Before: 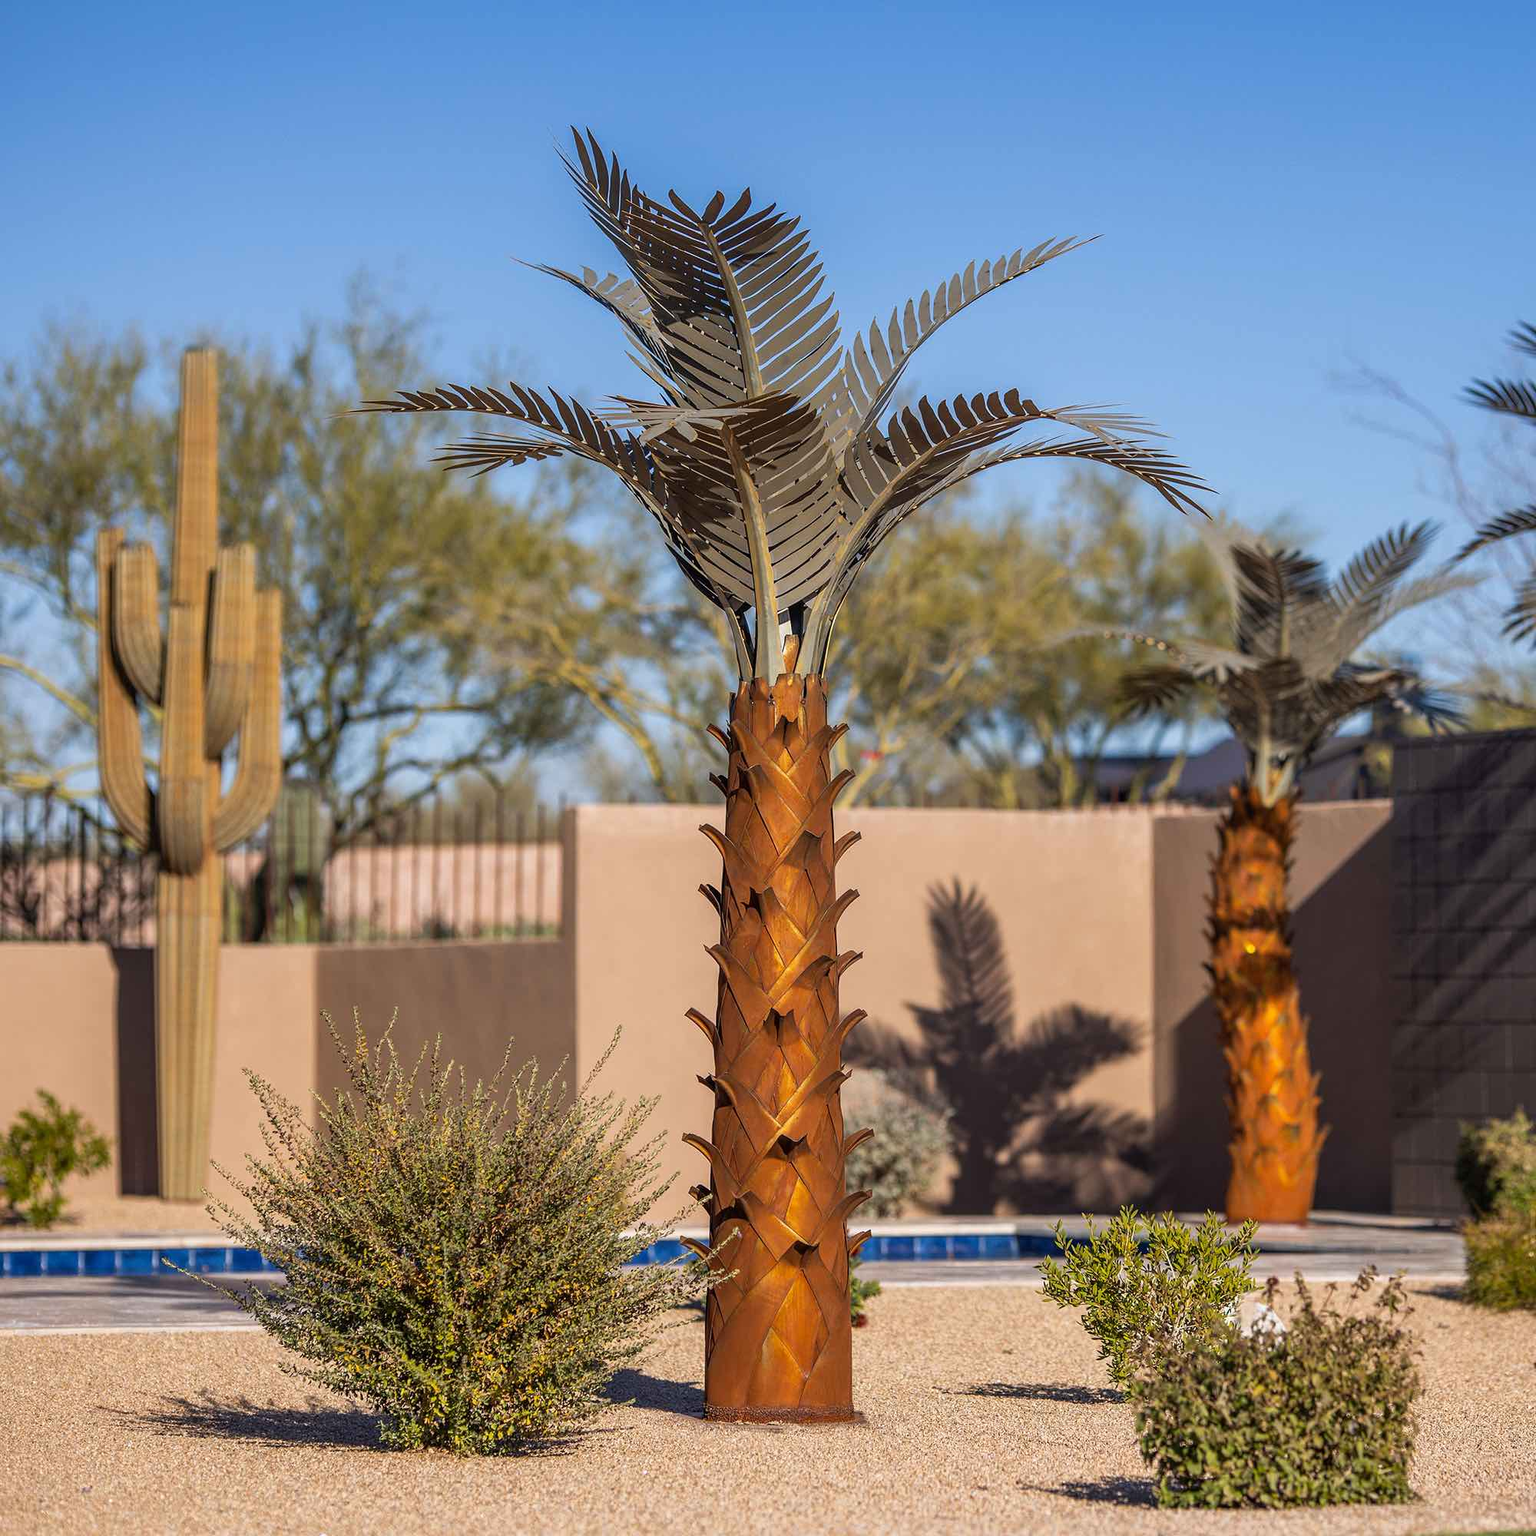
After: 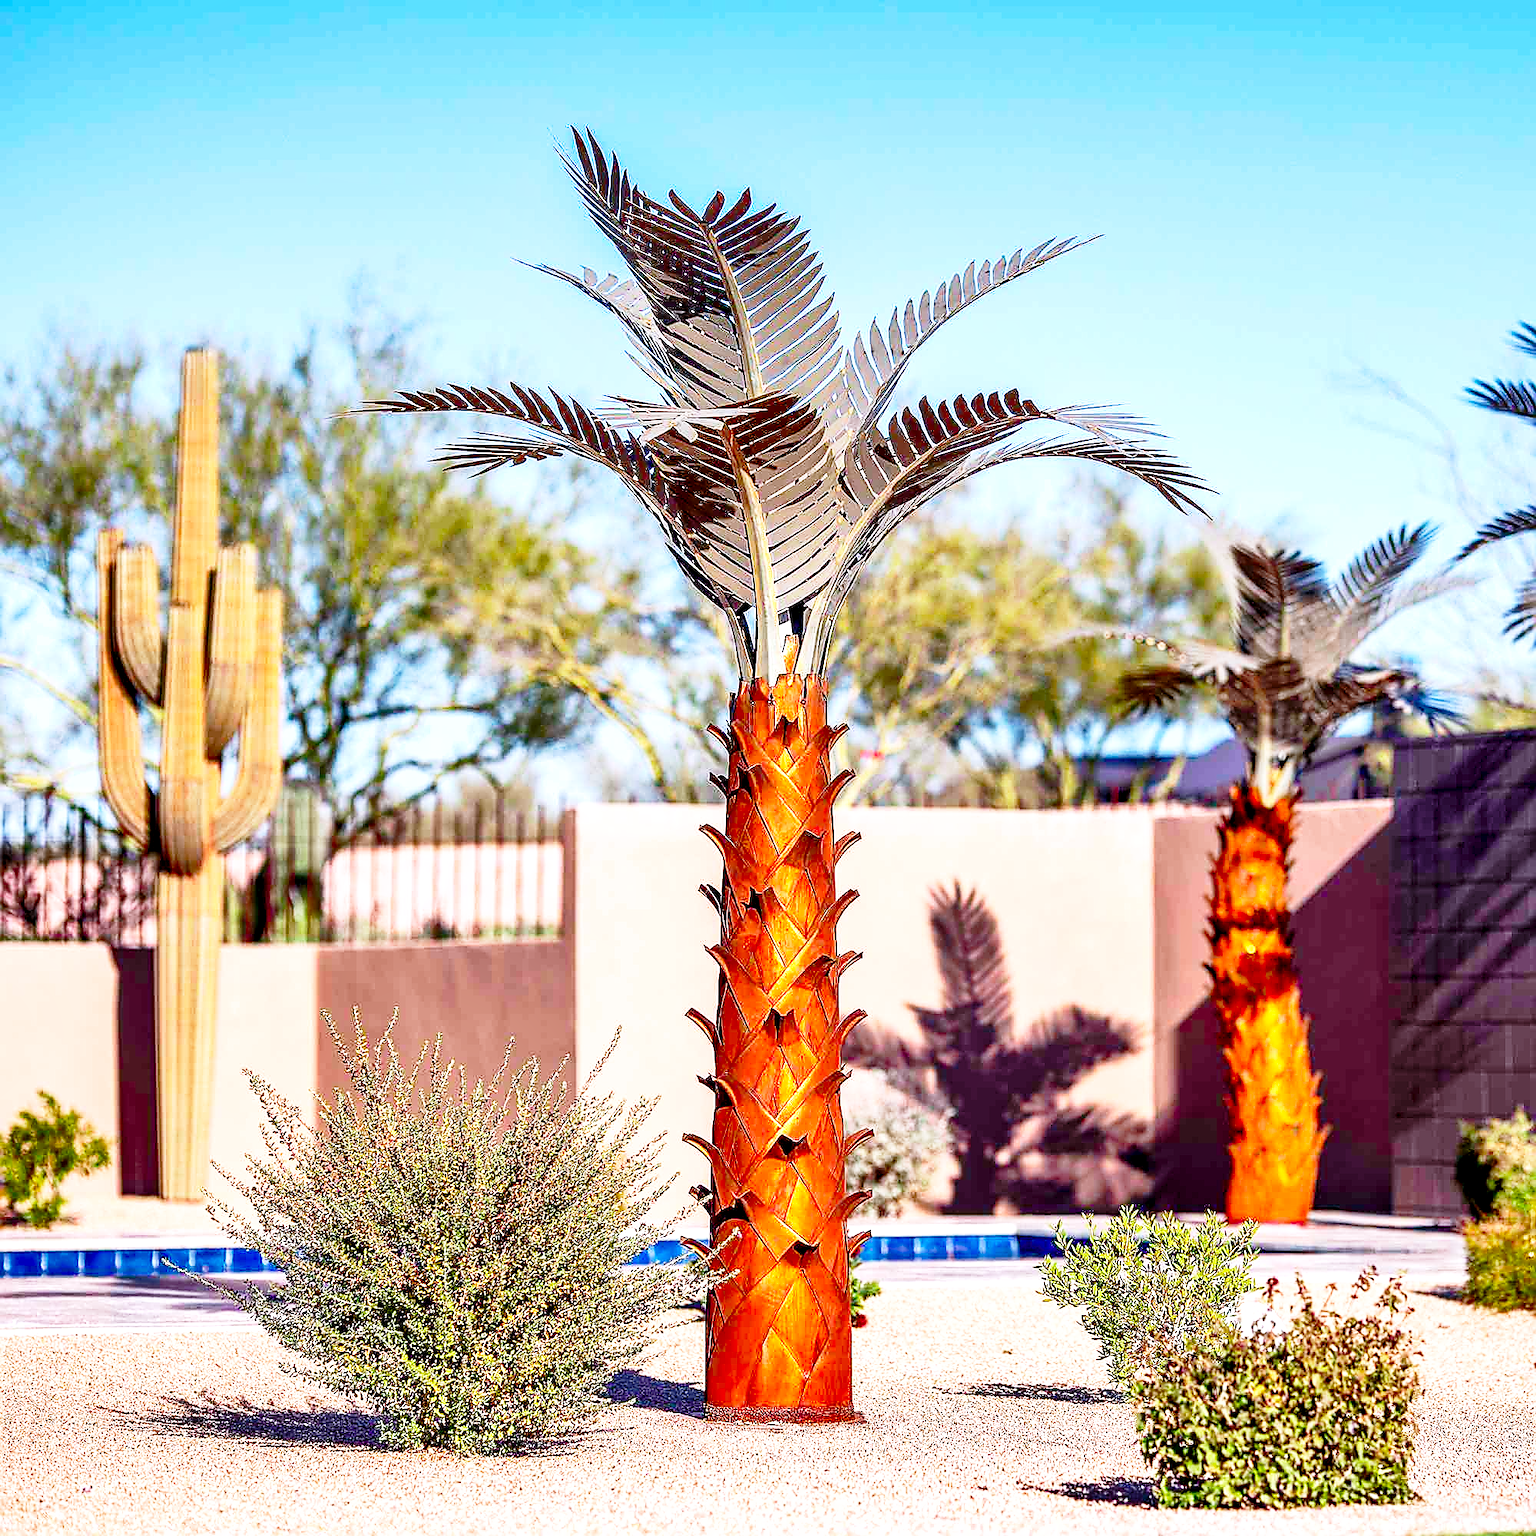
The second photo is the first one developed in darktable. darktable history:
exposure: black level correction 0.01, exposure 1 EV, compensate highlight preservation false
contrast brightness saturation: contrast 0.03, brightness -0.04
white balance: red 0.967, blue 1.119, emerald 0.756
shadows and highlights: shadows 5, soften with gaussian
base curve: curves: ch0 [(0, 0) (0.028, 0.03) (0.121, 0.232) (0.46, 0.748) (0.859, 0.968) (1, 1)], preserve colors none
color contrast: green-magenta contrast 1.73, blue-yellow contrast 1.15
sharpen: radius 1.4, amount 1.25, threshold 0.7
